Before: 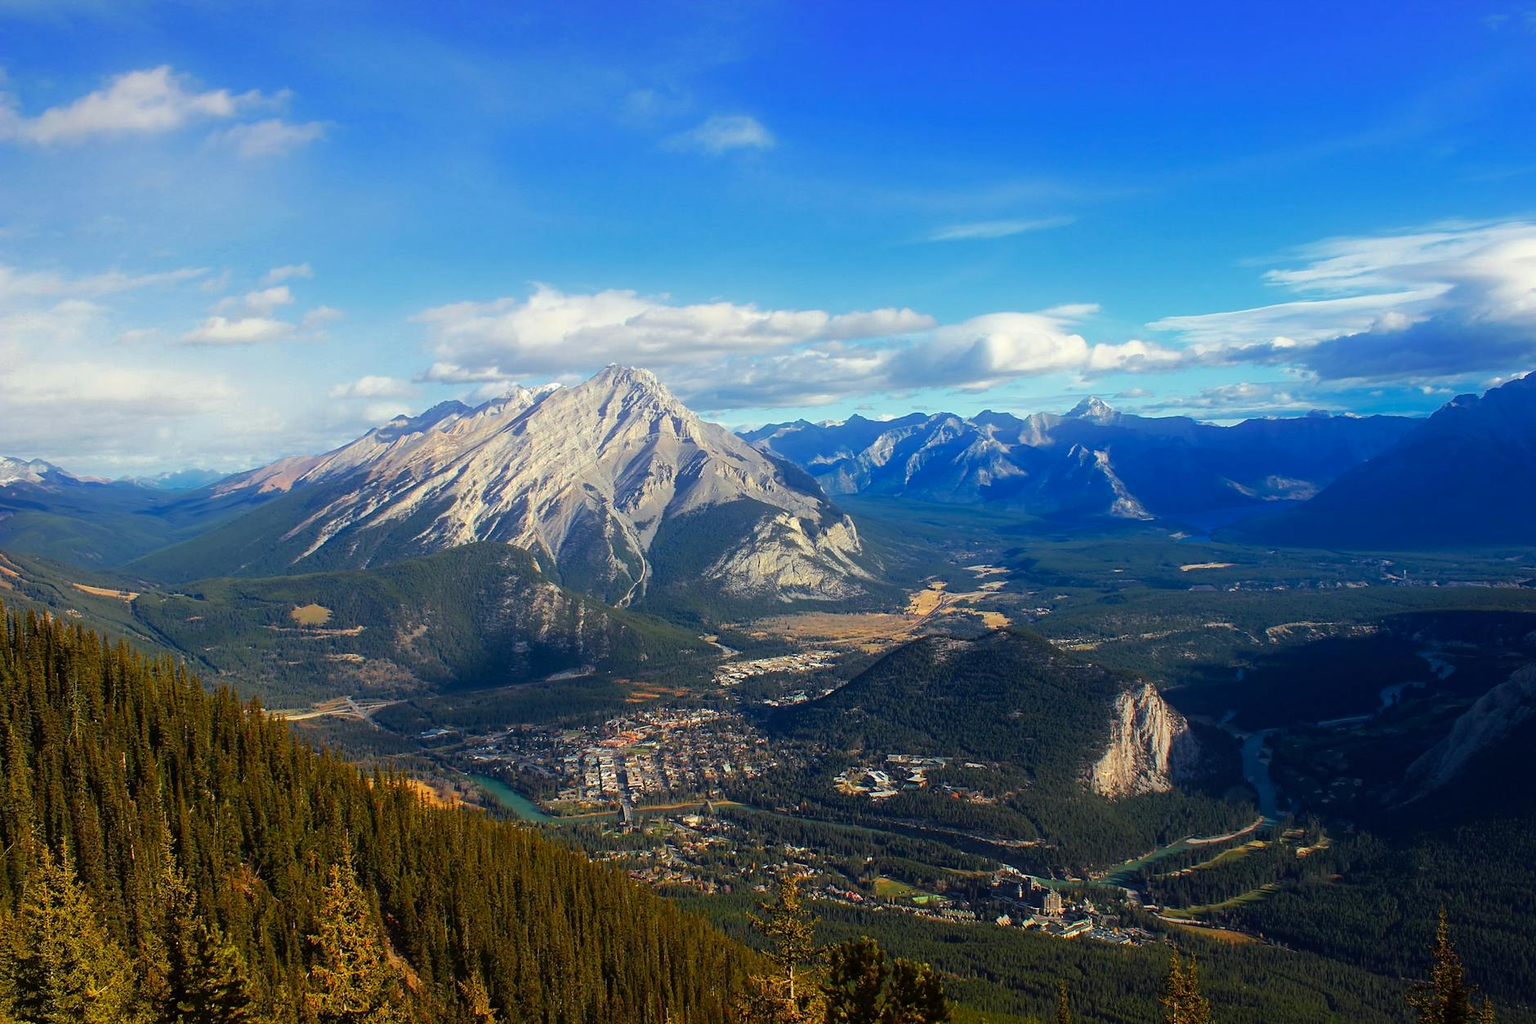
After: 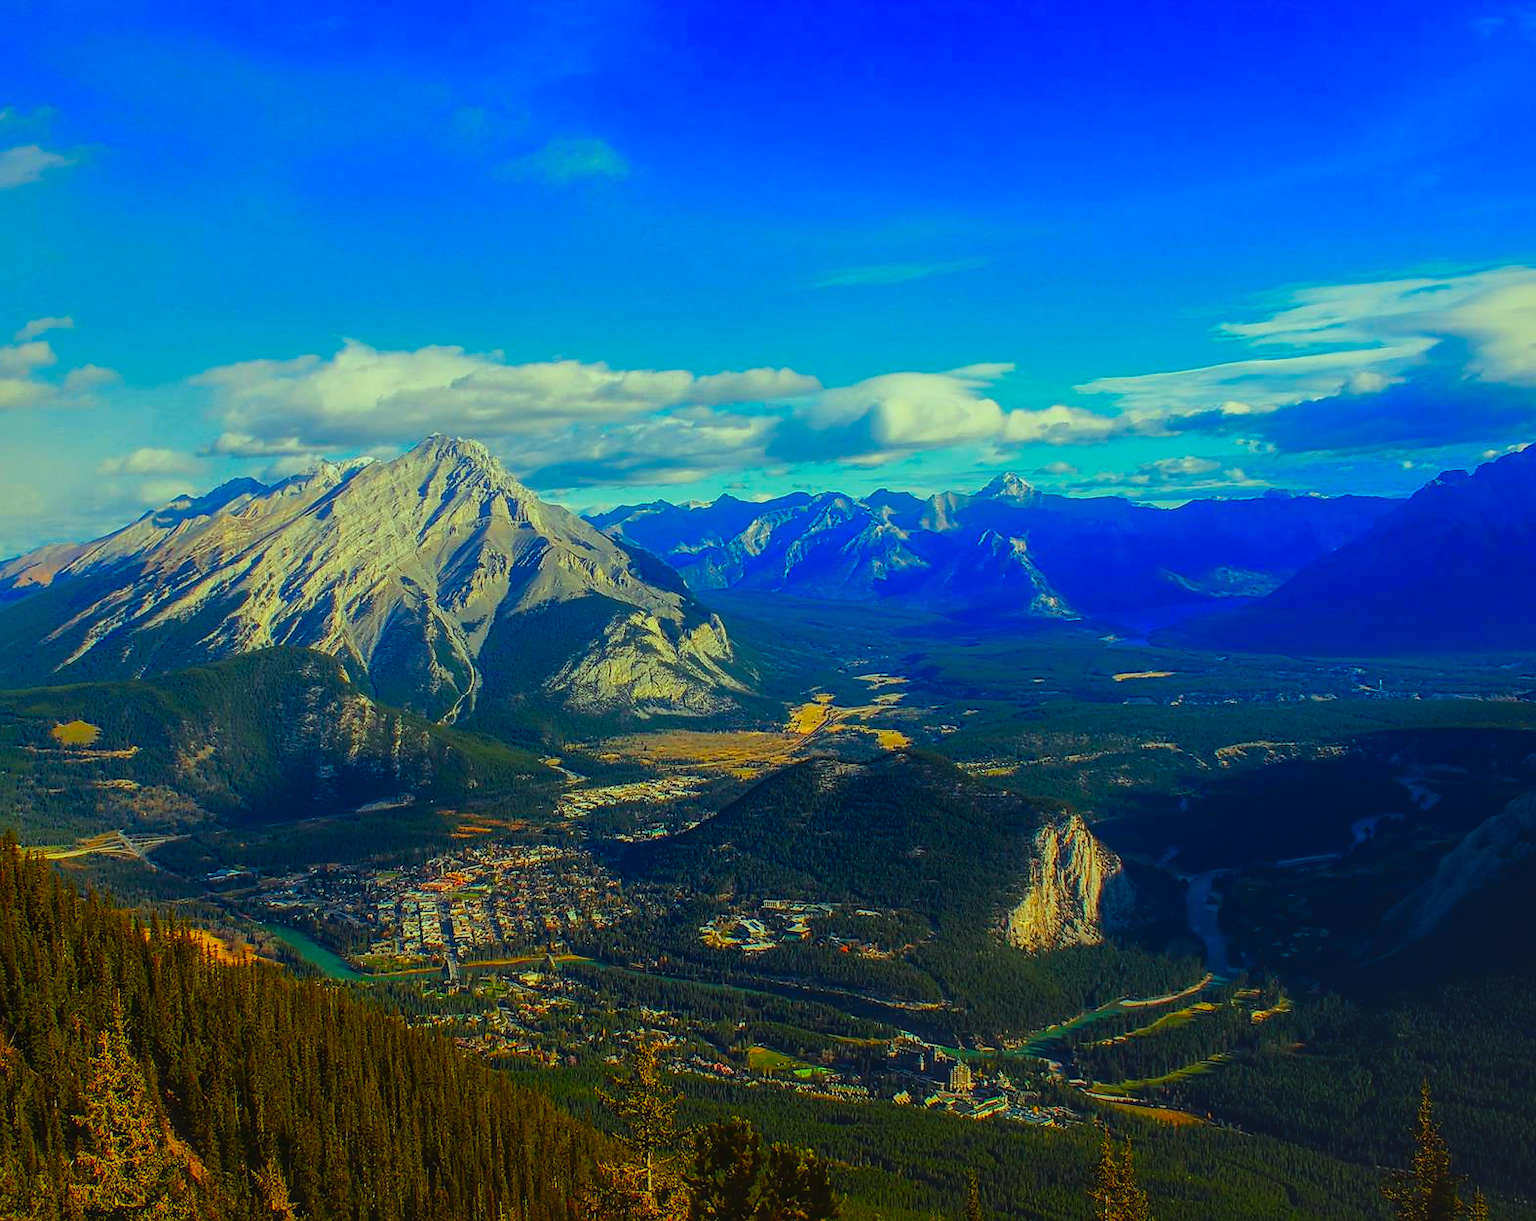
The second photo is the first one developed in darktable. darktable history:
crop: left 16.145%
shadows and highlights: shadows 25, highlights -70
color balance rgb: linear chroma grading › shadows 32%, linear chroma grading › global chroma -2%, linear chroma grading › mid-tones 4%, perceptual saturation grading › global saturation -2%, perceptual saturation grading › highlights -8%, perceptual saturation grading › mid-tones 8%, perceptual saturation grading › shadows 4%, perceptual brilliance grading › highlights 8%, perceptual brilliance grading › mid-tones 4%, perceptual brilliance grading › shadows 2%, global vibrance 16%, saturation formula JzAzBz (2021)
local contrast: detail 150%
exposure: black level correction -0.016, exposure -1.018 EV, compensate highlight preservation false
color correction: highlights a* -10.77, highlights b* 9.8, saturation 1.72
sharpen: radius 1, threshold 1
